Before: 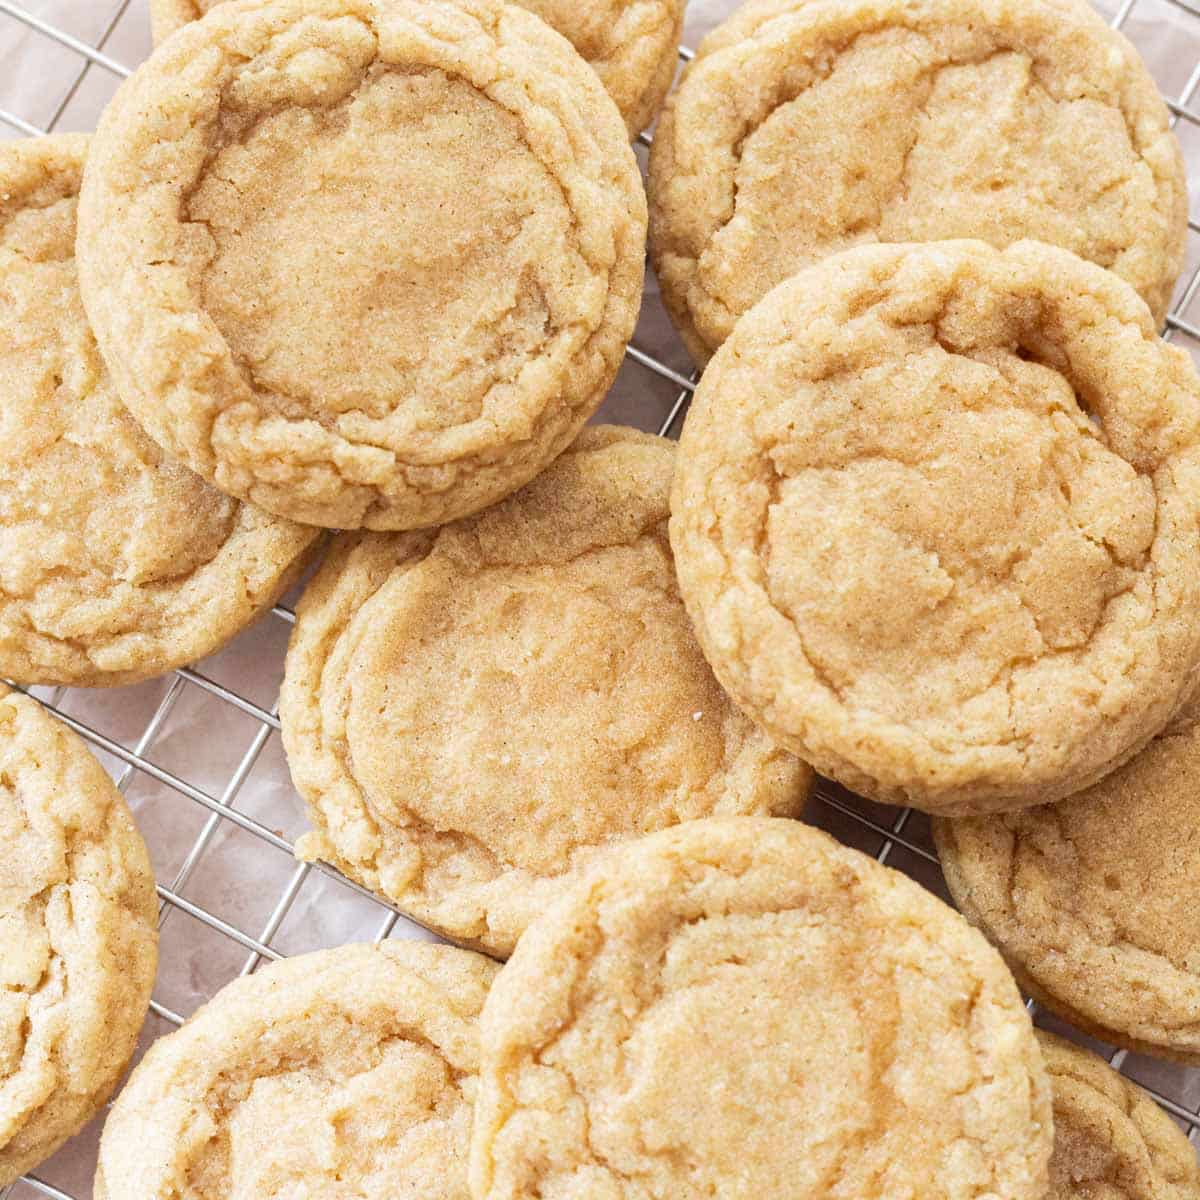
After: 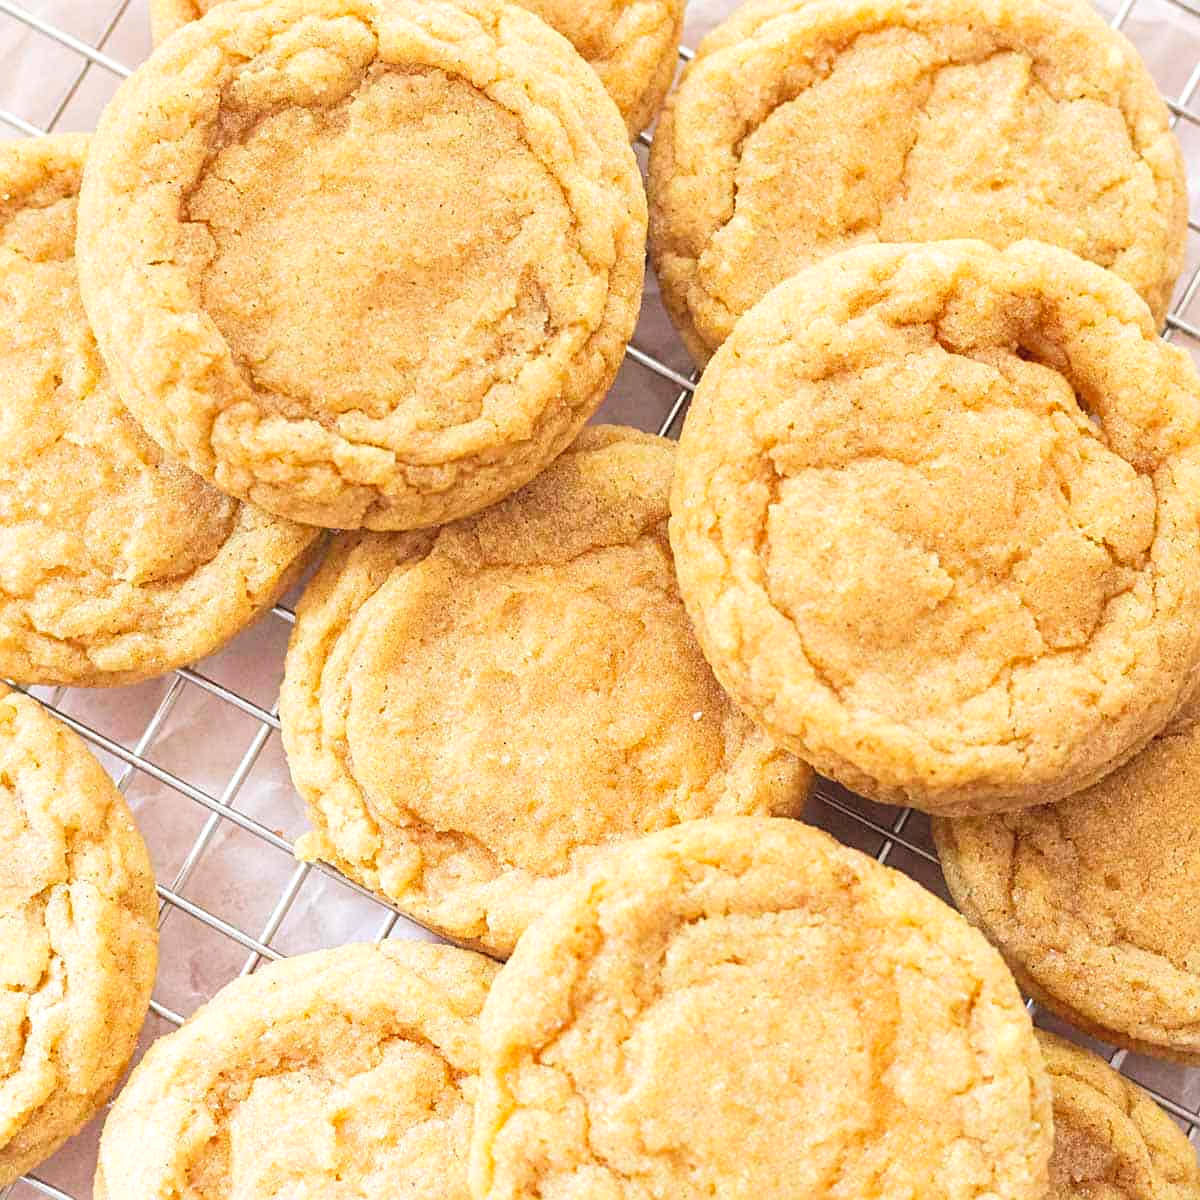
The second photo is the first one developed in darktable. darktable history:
sharpen: on, module defaults
exposure: black level correction -0.004, exposure 0.053 EV, compensate highlight preservation false
contrast brightness saturation: contrast 0.067, brightness 0.176, saturation 0.418
local contrast: highlights 103%, shadows 99%, detail 119%, midtone range 0.2
